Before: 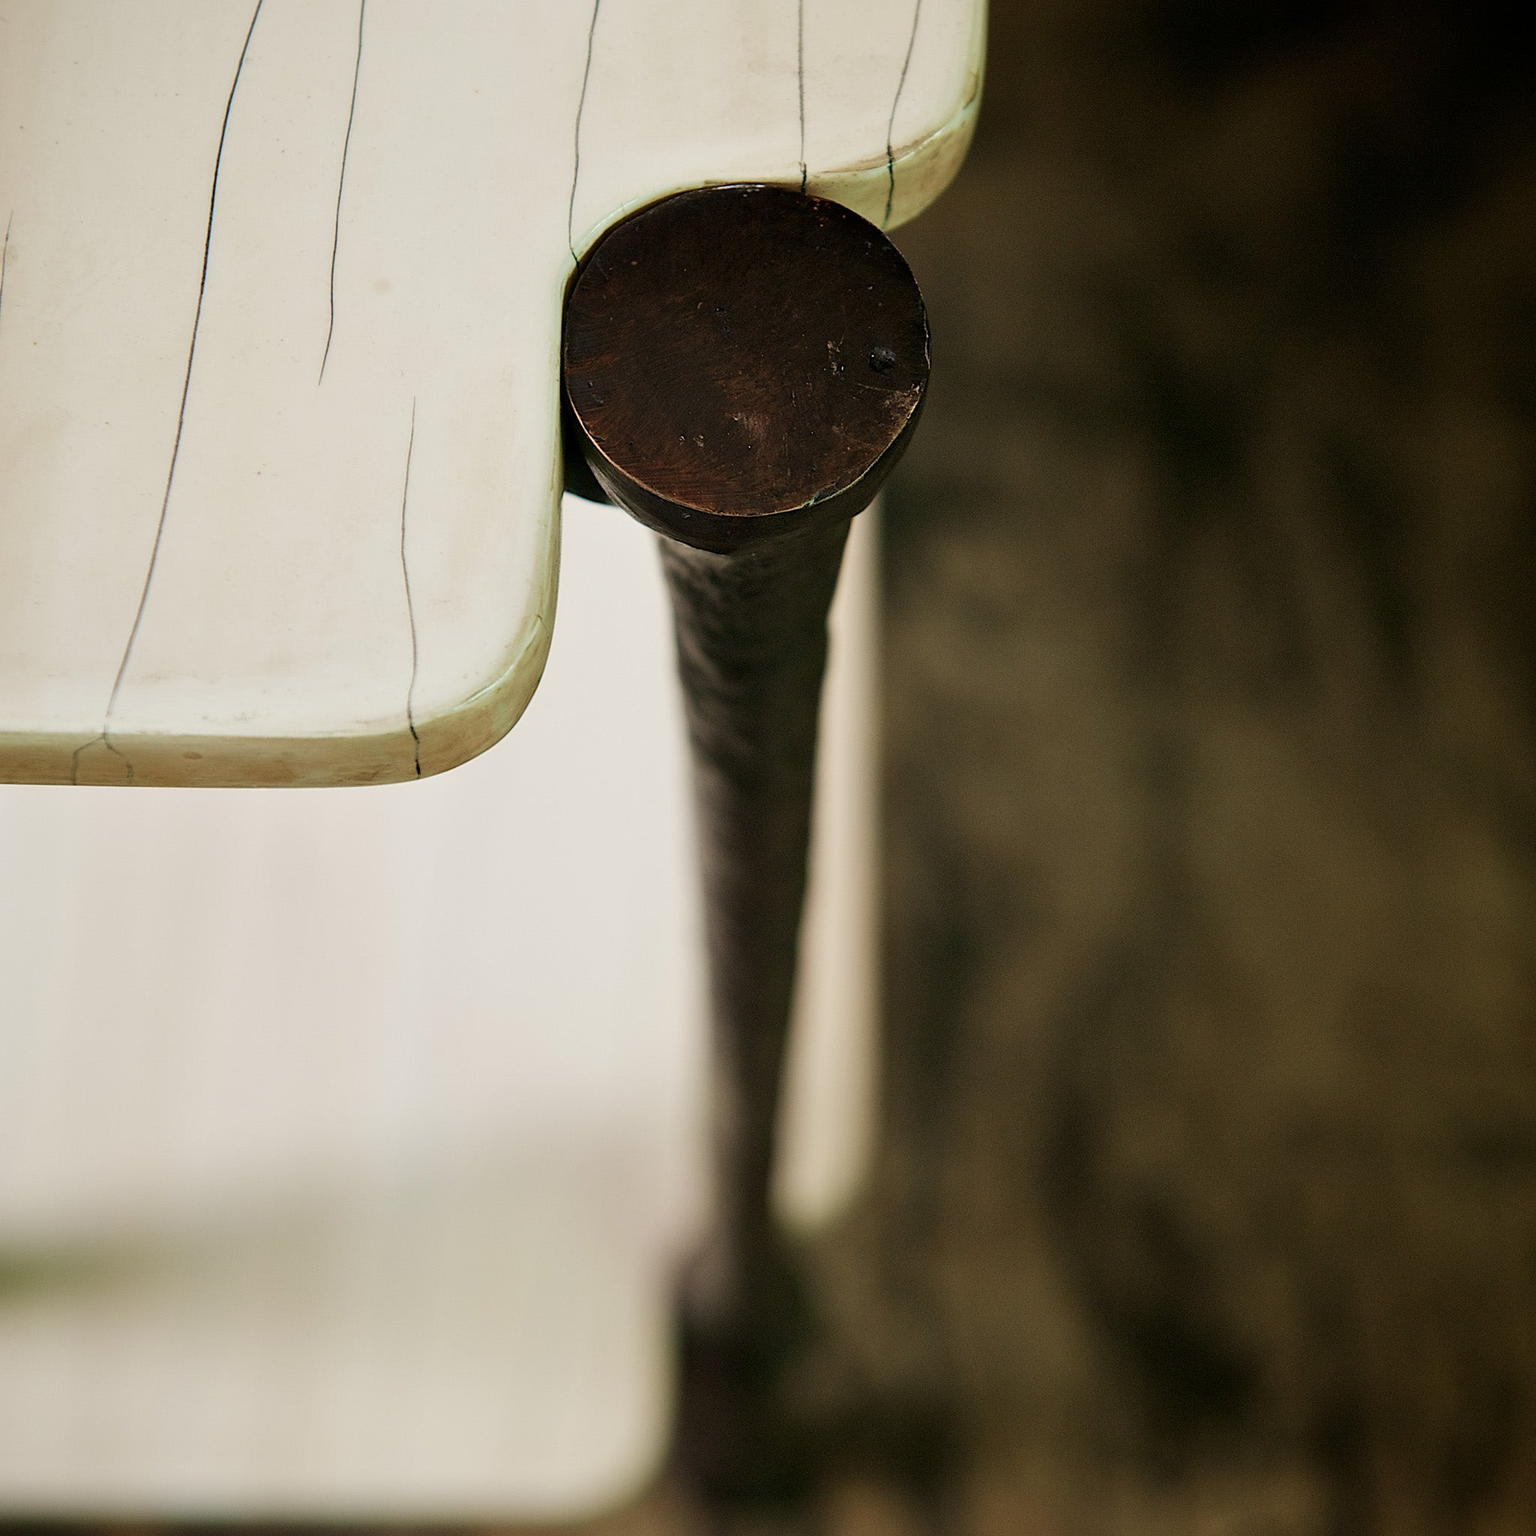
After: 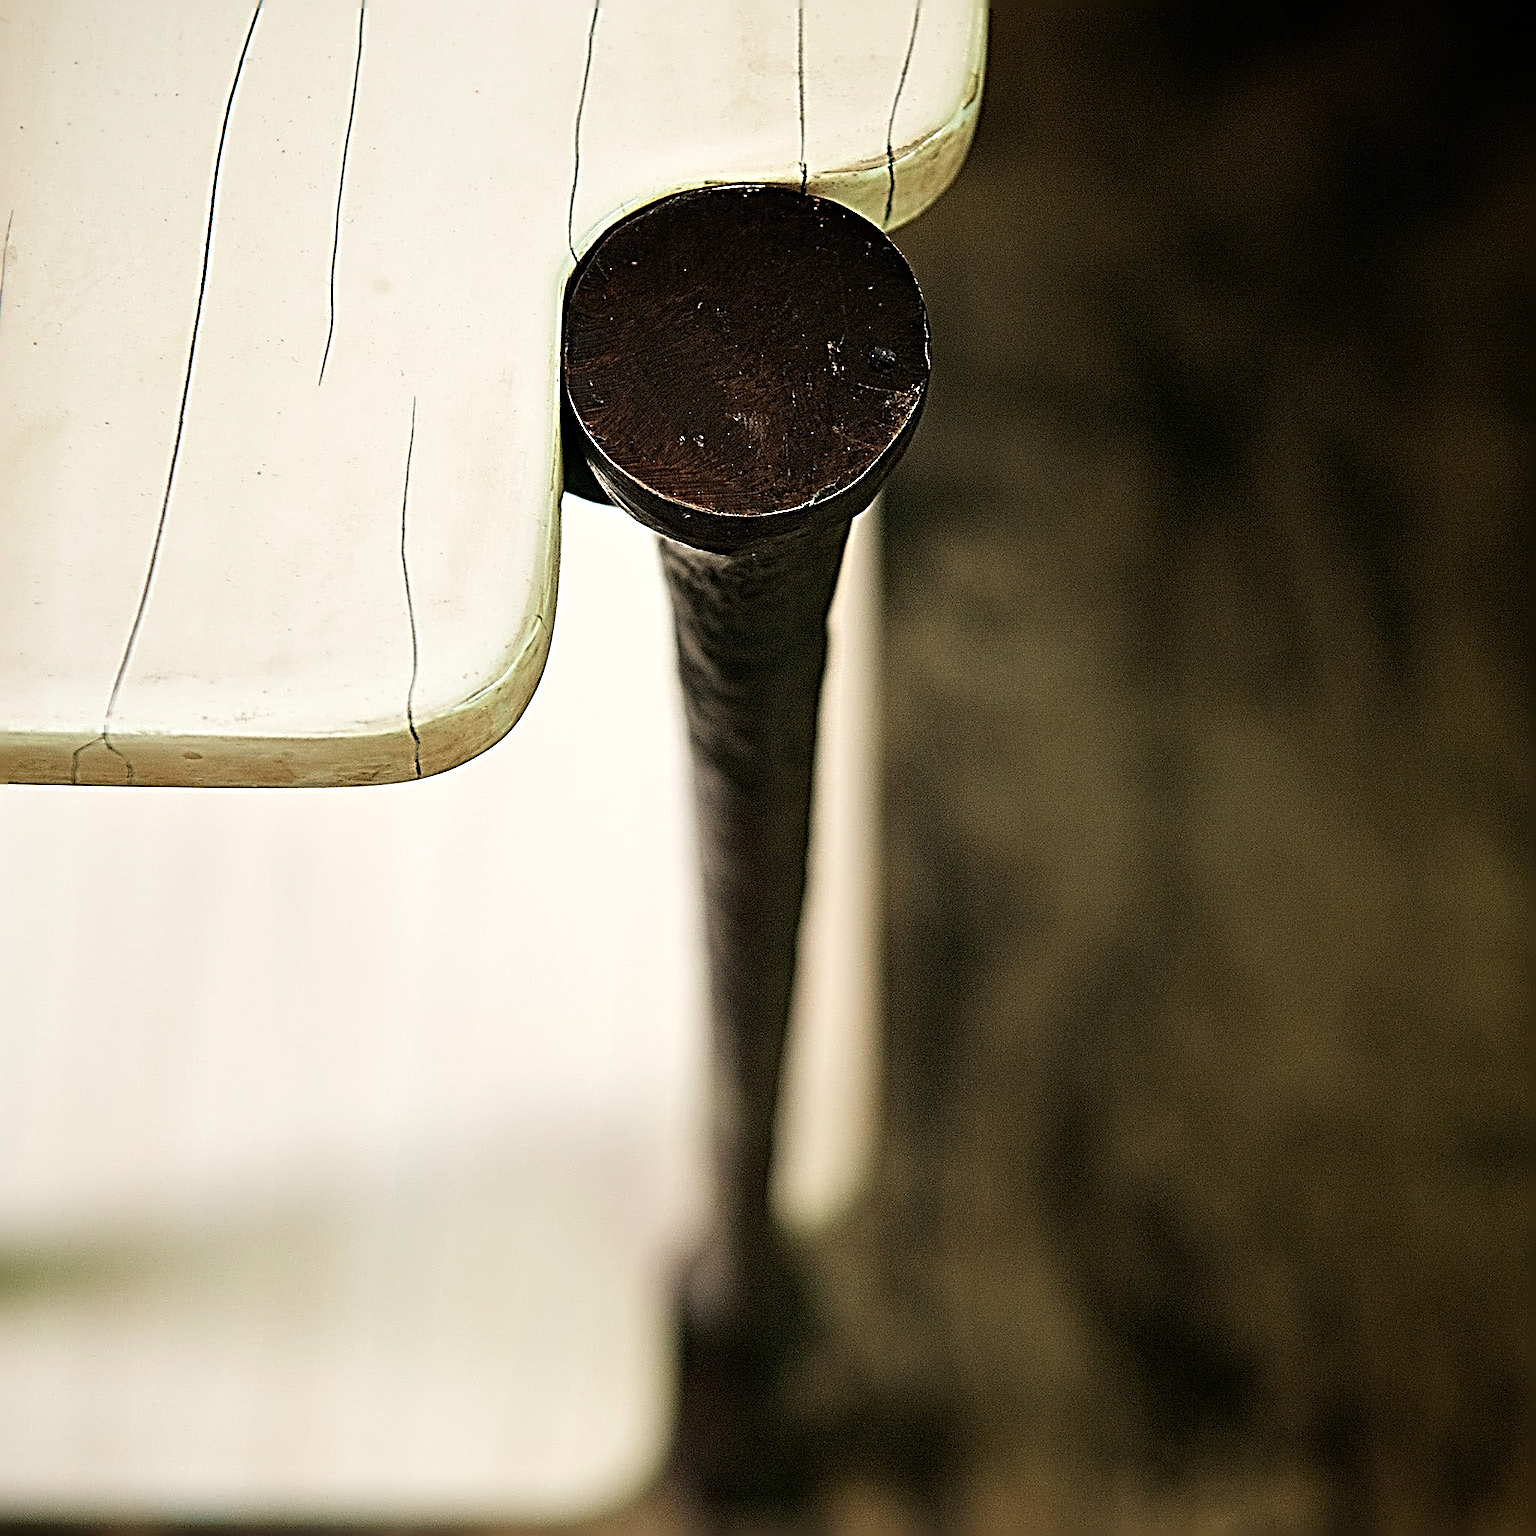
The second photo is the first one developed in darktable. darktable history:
tone equalizer: -8 EV -0.385 EV, -7 EV -0.422 EV, -6 EV -0.331 EV, -5 EV -0.253 EV, -3 EV 0.212 EV, -2 EV 0.362 EV, -1 EV 0.37 EV, +0 EV 0.402 EV
color zones: curves: ch0 [(0, 0.5) (0.143, 0.5) (0.286, 0.5) (0.429, 0.495) (0.571, 0.437) (0.714, 0.44) (0.857, 0.496) (1, 0.5)]
sharpen: radius 4.052, amount 1.998
